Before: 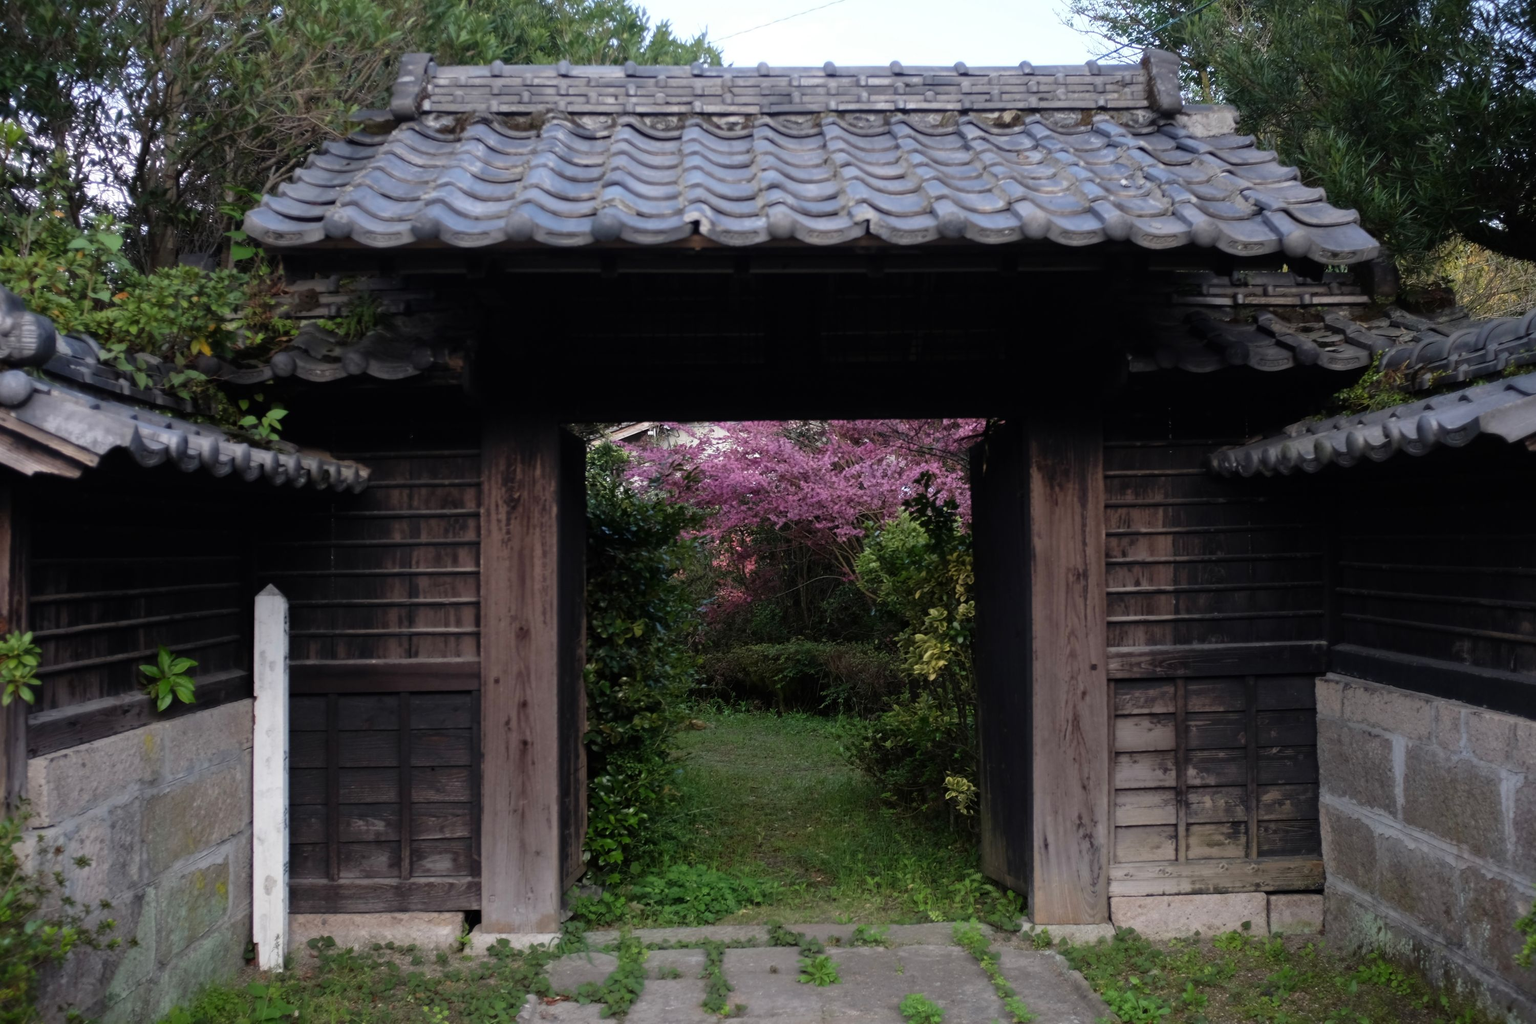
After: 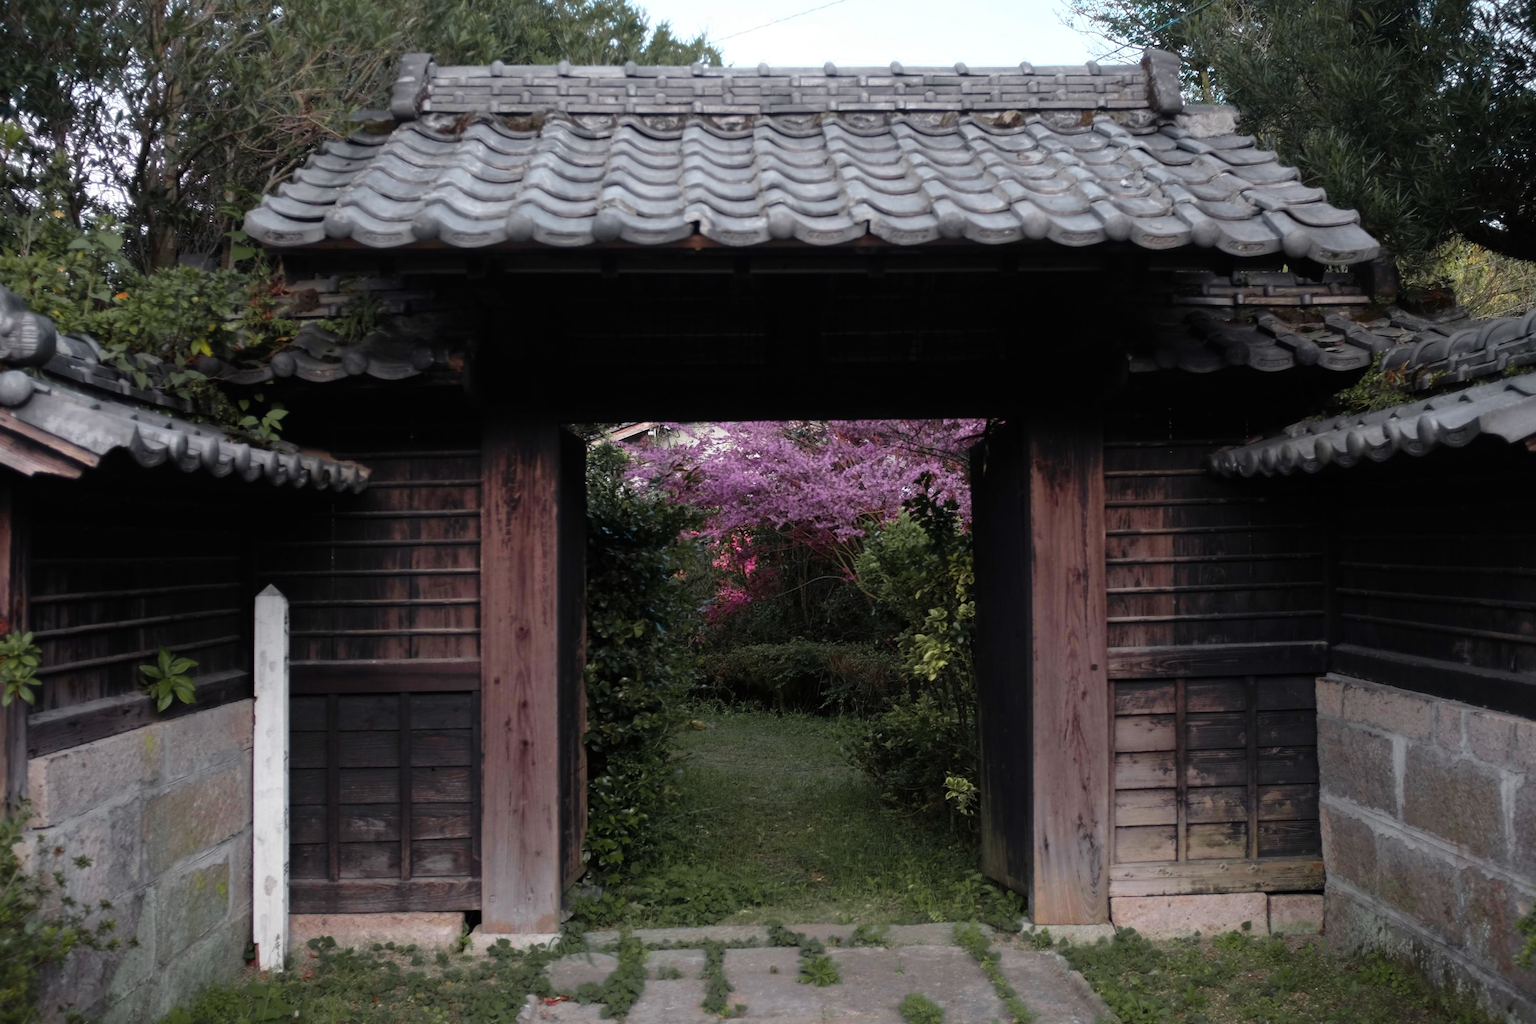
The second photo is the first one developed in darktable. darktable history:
tone equalizer: mask exposure compensation -0.514 EV
color zones: curves: ch0 [(0, 0.533) (0.126, 0.533) (0.234, 0.533) (0.368, 0.357) (0.5, 0.5) (0.625, 0.5) (0.74, 0.637) (0.875, 0.5)]; ch1 [(0.004, 0.708) (0.129, 0.662) (0.25, 0.5) (0.375, 0.331) (0.496, 0.396) (0.625, 0.649) (0.739, 0.26) (0.875, 0.5) (1, 0.478)]; ch2 [(0, 0.409) (0.132, 0.403) (0.236, 0.558) (0.379, 0.448) (0.5, 0.5) (0.625, 0.5) (0.691, 0.39) (0.875, 0.5)], mix 33.38%
